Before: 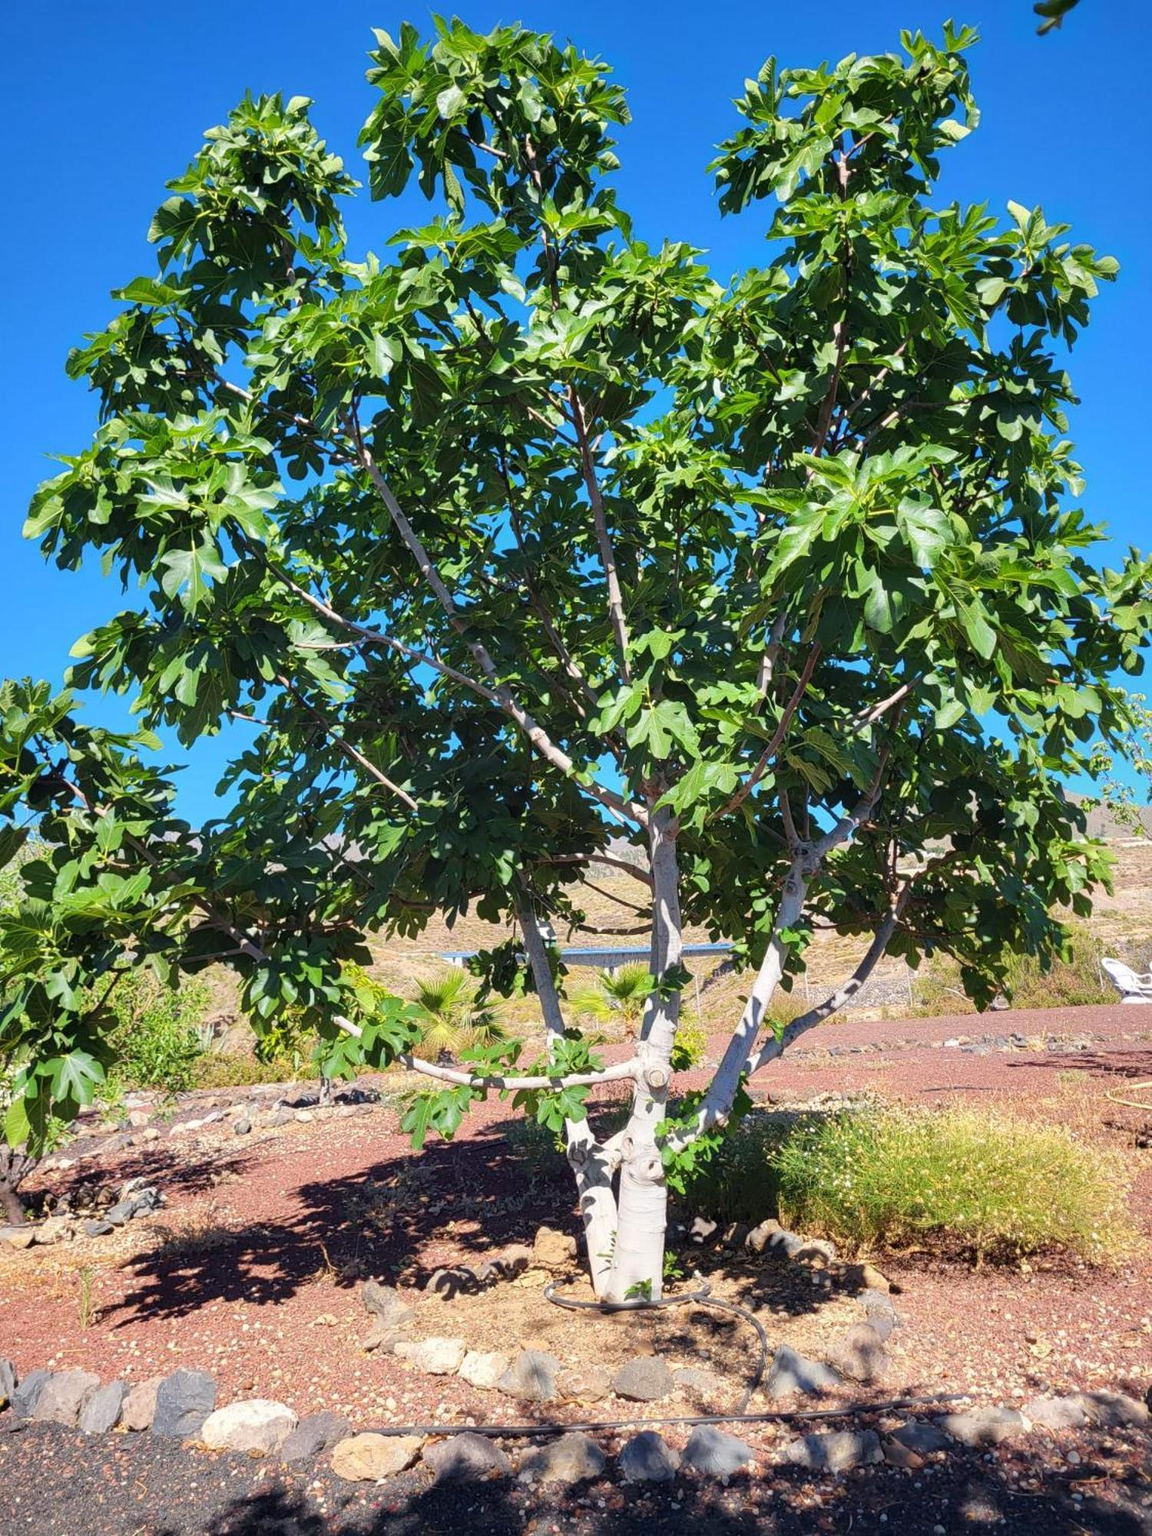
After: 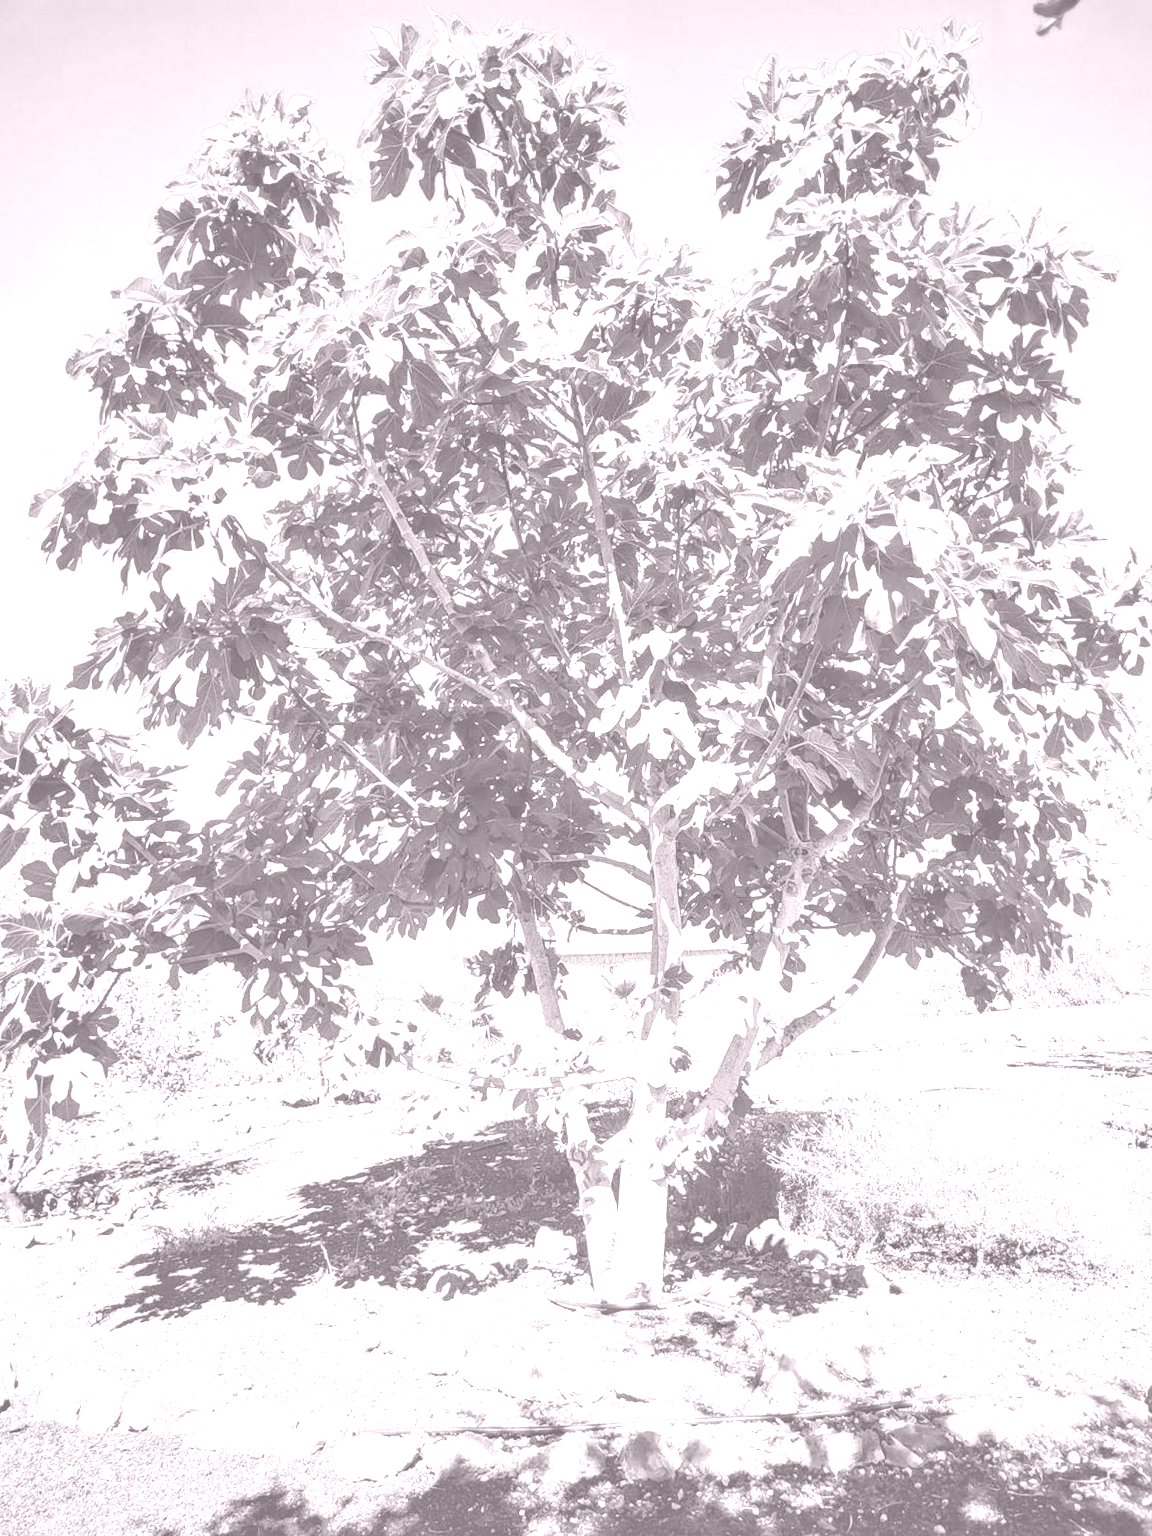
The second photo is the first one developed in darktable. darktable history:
tone curve: curves: ch0 [(0, 0.009) (0.037, 0.035) (0.131, 0.126) (0.275, 0.28) (0.476, 0.514) (0.617, 0.667) (0.704, 0.759) (0.813, 0.863) (0.911, 0.931) (0.997, 1)]; ch1 [(0, 0) (0.318, 0.271) (0.444, 0.438) (0.493, 0.496) (0.508, 0.5) (0.534, 0.535) (0.57, 0.582) (0.65, 0.664) (0.746, 0.764) (1, 1)]; ch2 [(0, 0) (0.246, 0.24) (0.36, 0.381) (0.415, 0.434) (0.476, 0.492) (0.502, 0.499) (0.522, 0.518) (0.533, 0.534) (0.586, 0.598) (0.634, 0.643) (0.706, 0.717) (0.853, 0.83) (1, 0.951)], color space Lab, independent channels, preserve colors none
colorize: hue 25.2°, saturation 83%, source mix 82%, lightness 79%, version 1
local contrast: detail 130%
